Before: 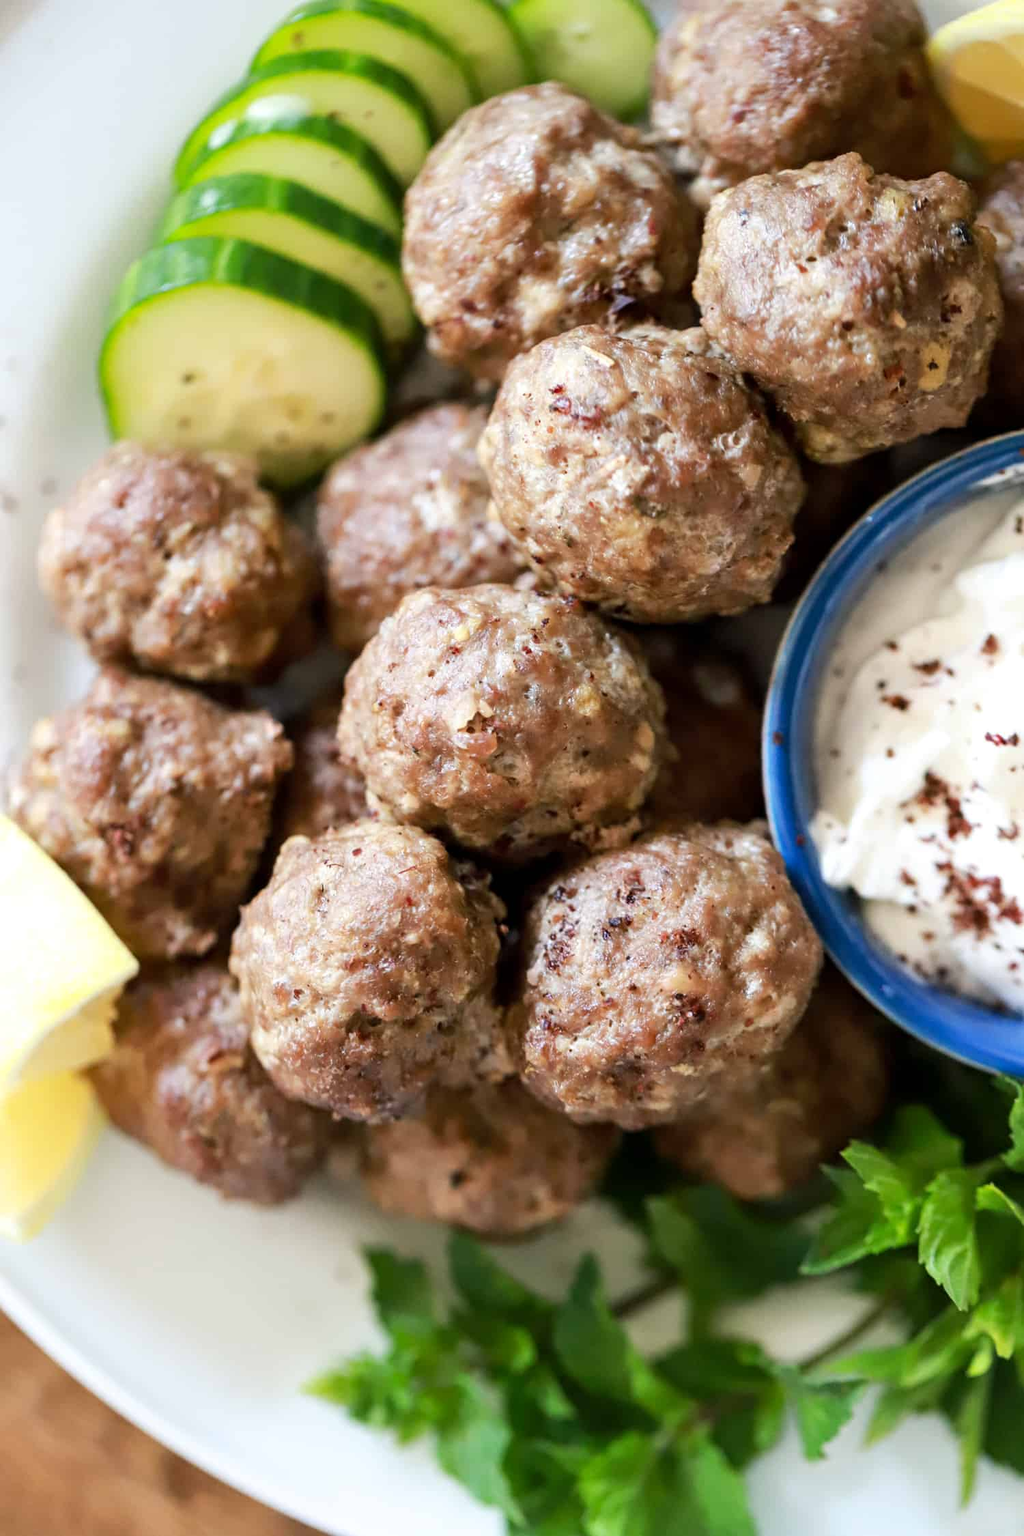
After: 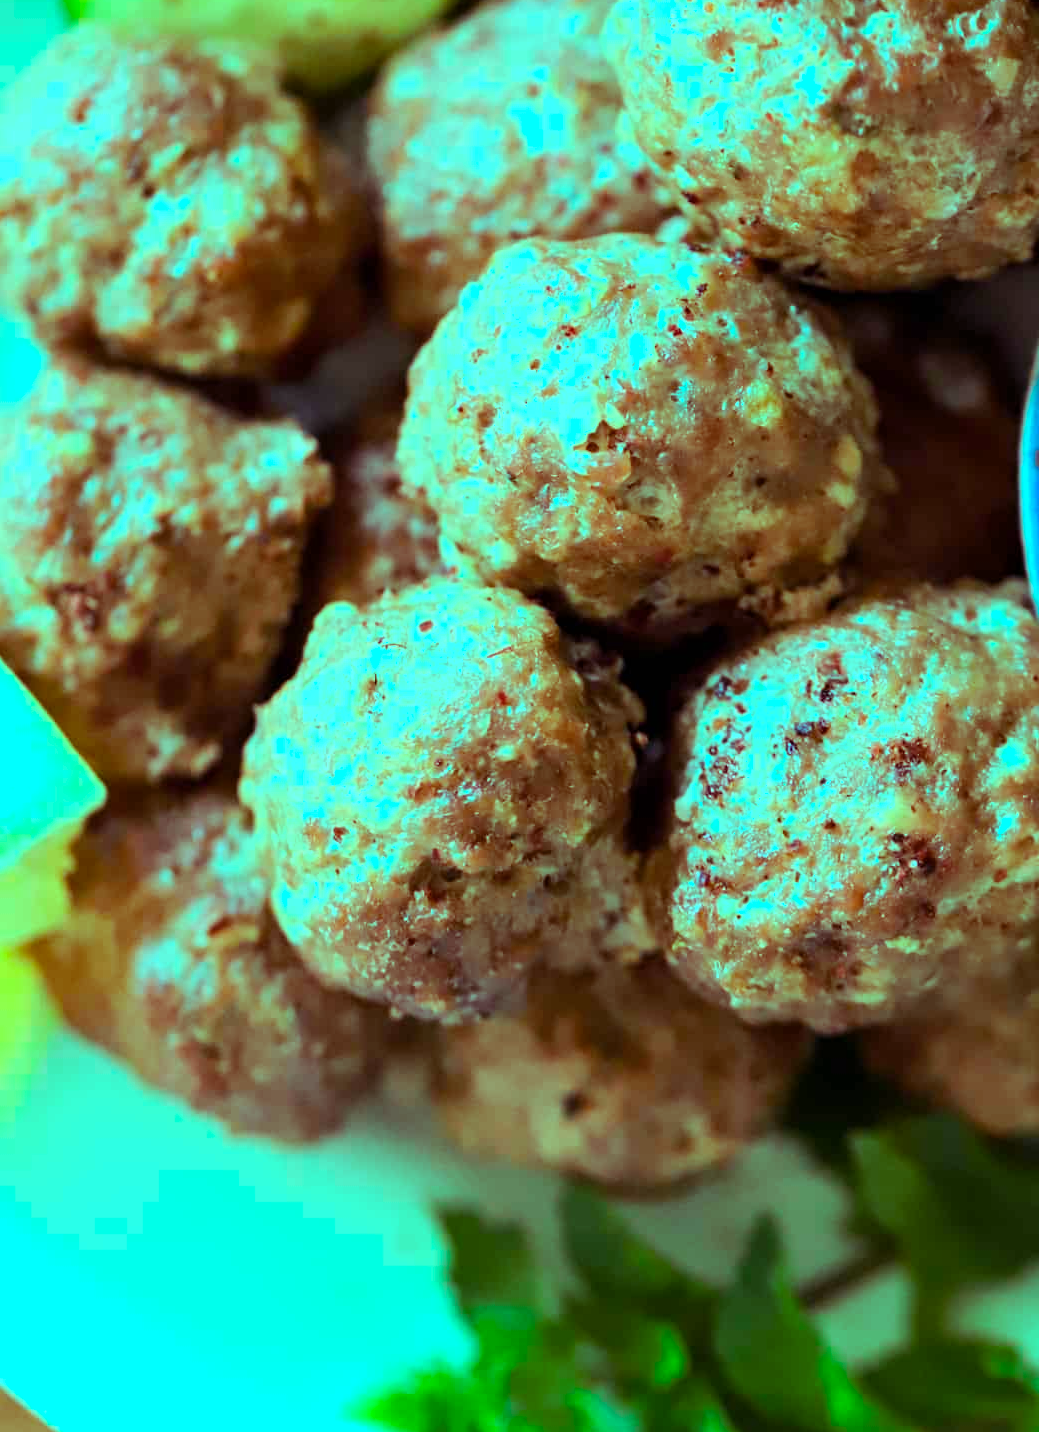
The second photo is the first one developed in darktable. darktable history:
crop: left 6.488%, top 27.668%, right 24.183%, bottom 8.656%
color balance rgb: shadows lift › luminance 0.49%, shadows lift › chroma 6.83%, shadows lift › hue 300.29°, power › hue 208.98°, highlights gain › luminance 20.24%, highlights gain › chroma 13.17%, highlights gain › hue 173.85°, perceptual saturation grading › global saturation 18.05%
